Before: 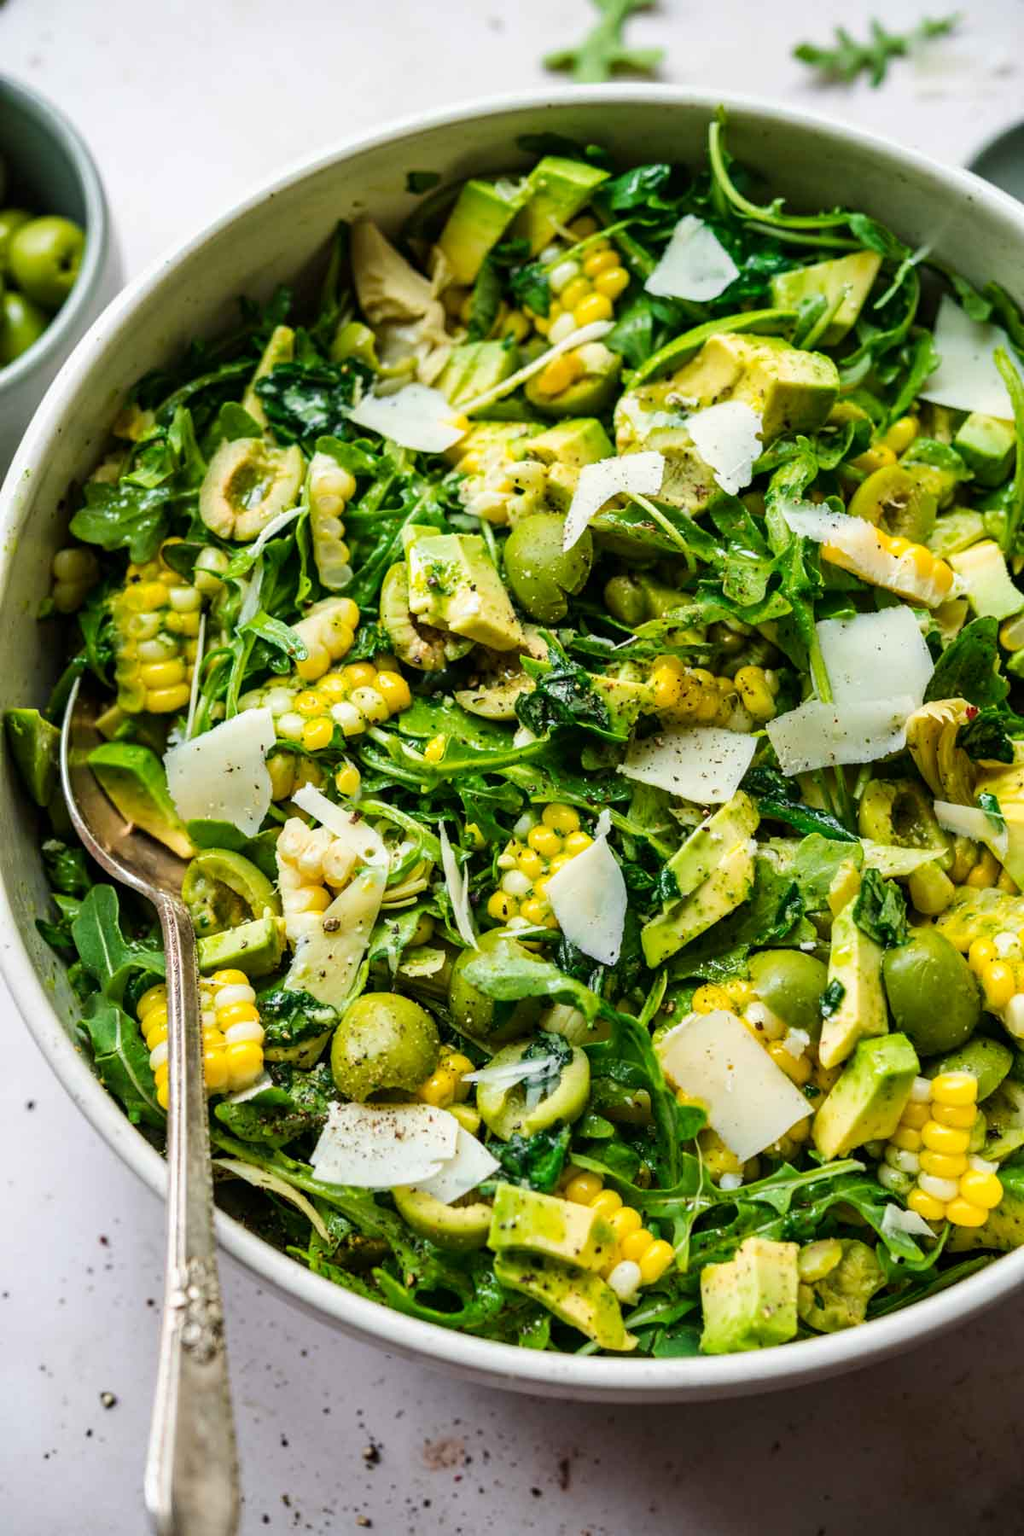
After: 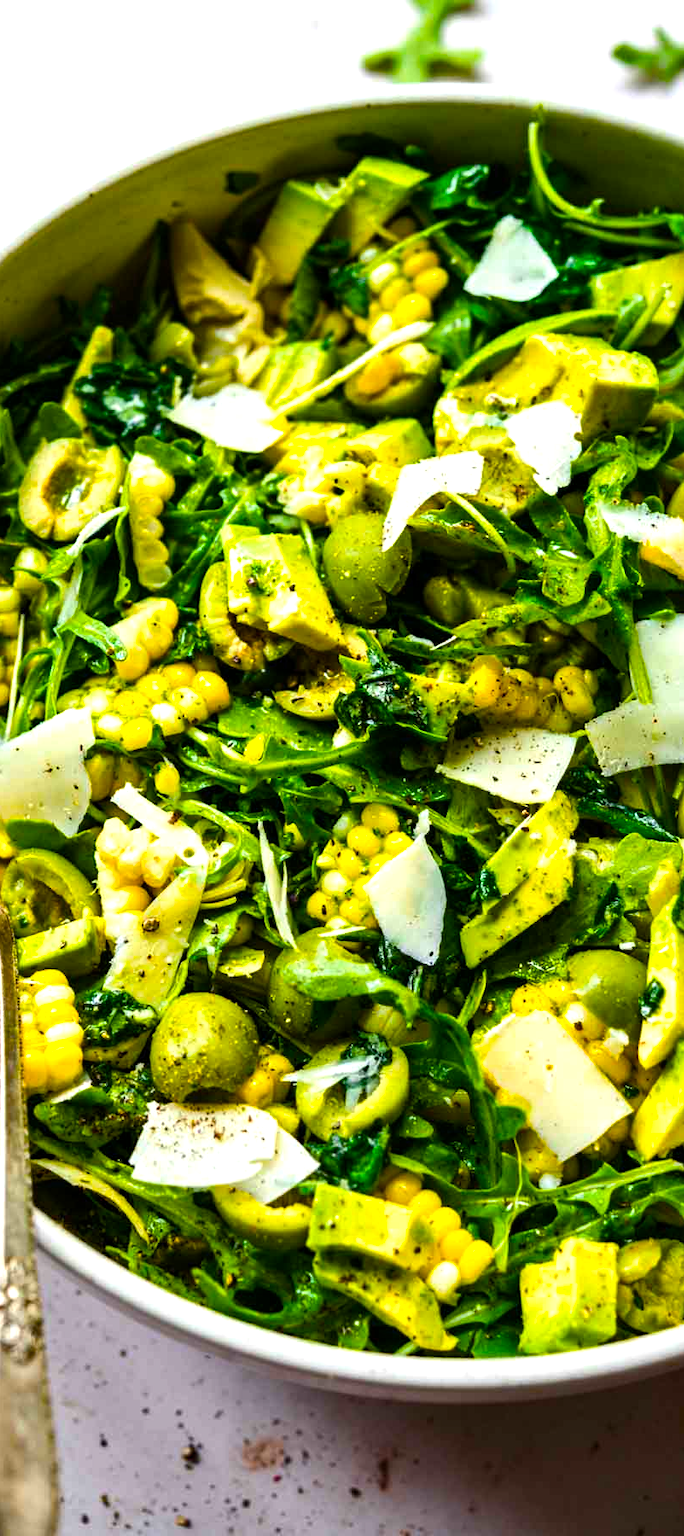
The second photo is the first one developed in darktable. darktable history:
crop and rotate: left 17.732%, right 15.423%
color balance rgb: linear chroma grading › global chroma 9%, perceptual saturation grading › global saturation 36%, perceptual saturation grading › shadows 35%, perceptual brilliance grading › global brilliance 15%, perceptual brilliance grading › shadows -35%, global vibrance 15%
